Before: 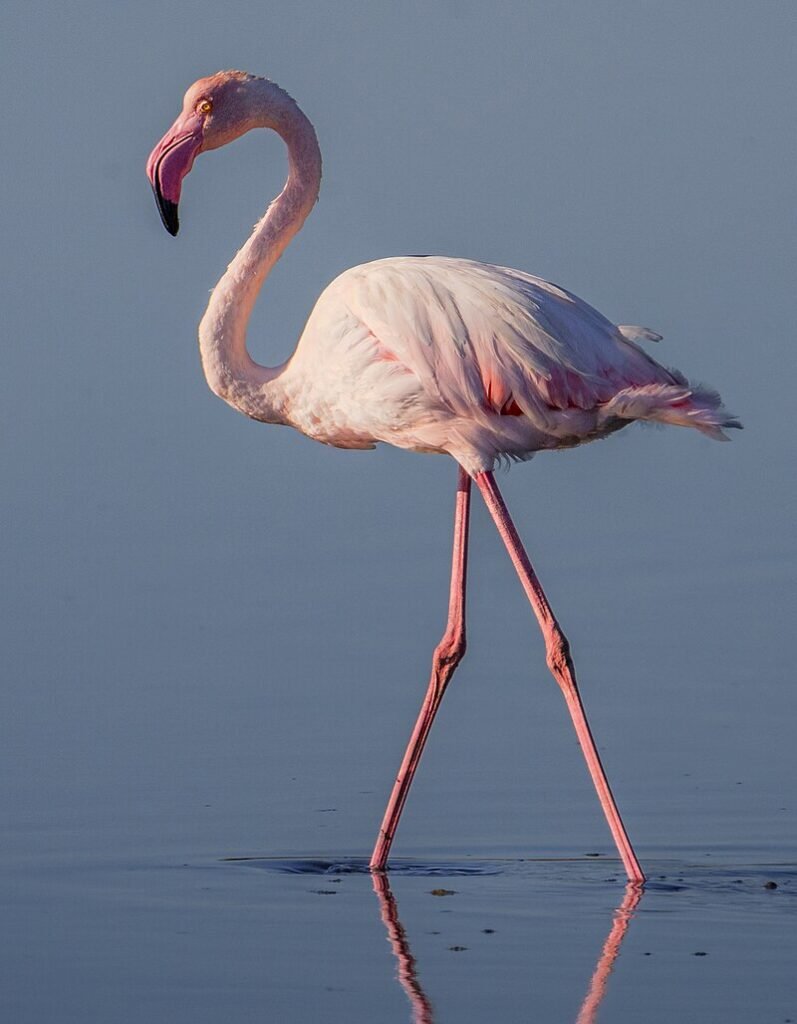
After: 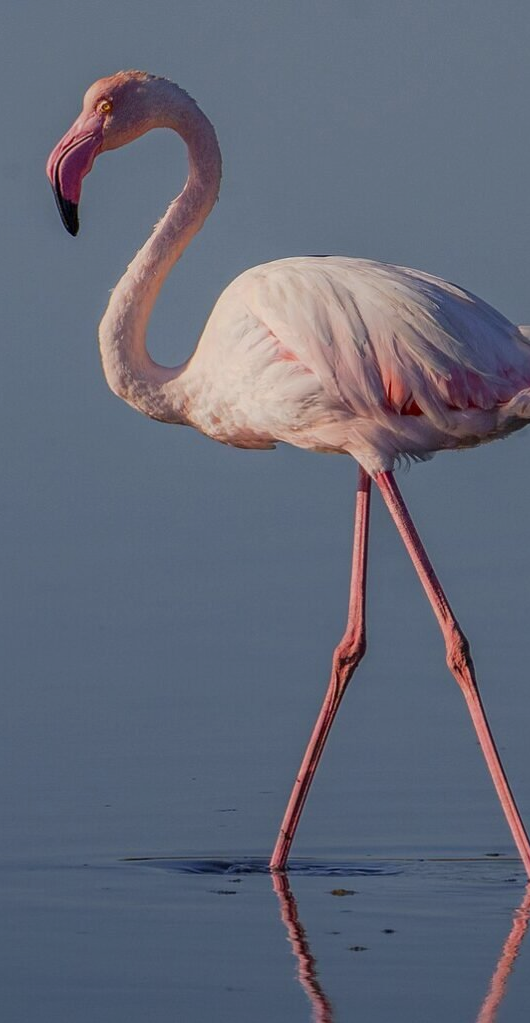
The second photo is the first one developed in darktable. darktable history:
tone equalizer: -8 EV 0.277 EV, -7 EV 0.414 EV, -6 EV 0.386 EV, -5 EV 0.228 EV, -3 EV -0.282 EV, -2 EV -0.409 EV, -1 EV -0.422 EV, +0 EV -0.269 EV, mask exposure compensation -0.516 EV
crop and rotate: left 12.797%, right 20.655%
